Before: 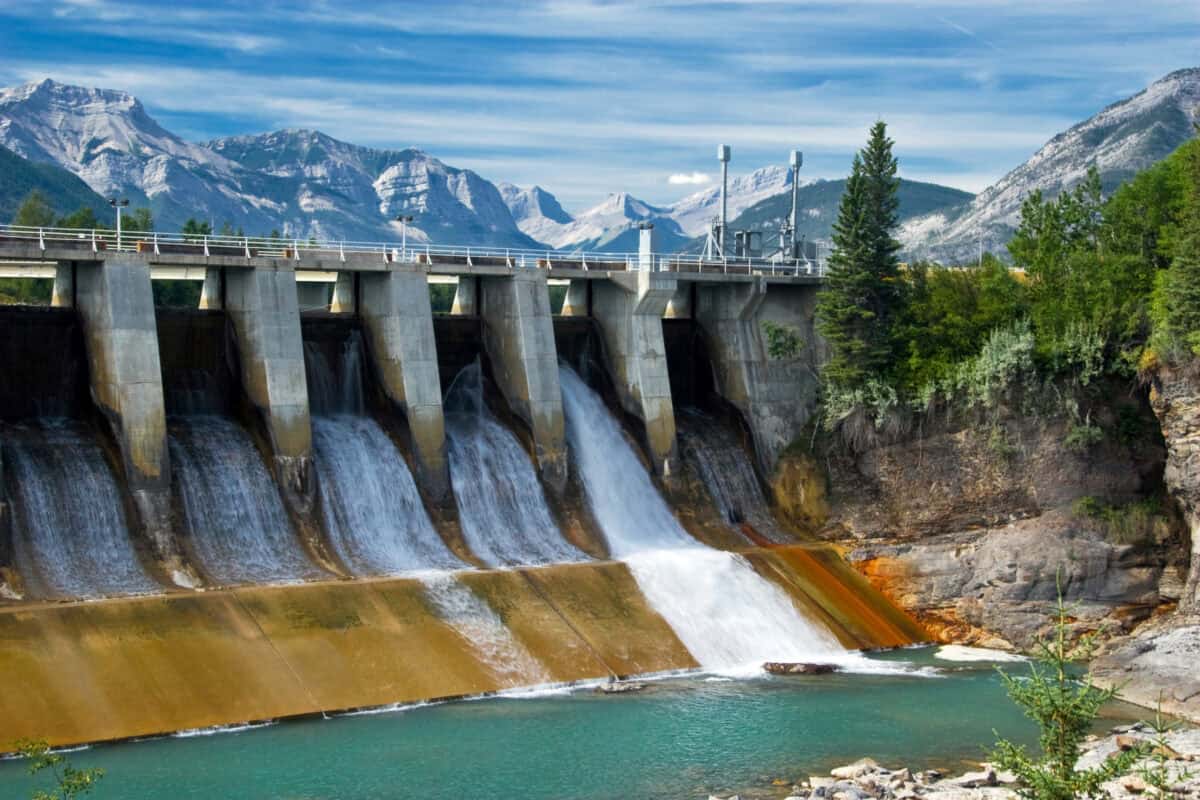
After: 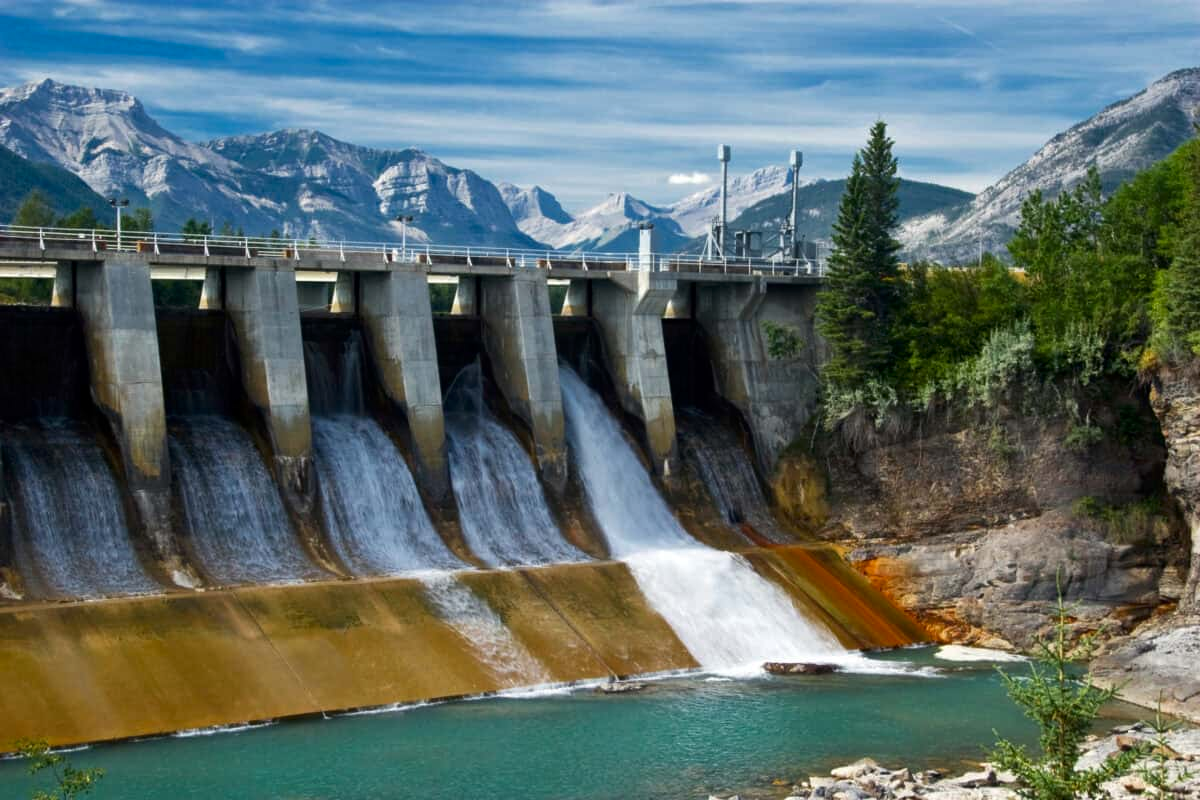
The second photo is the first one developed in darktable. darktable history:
contrast brightness saturation: brightness -0.086
